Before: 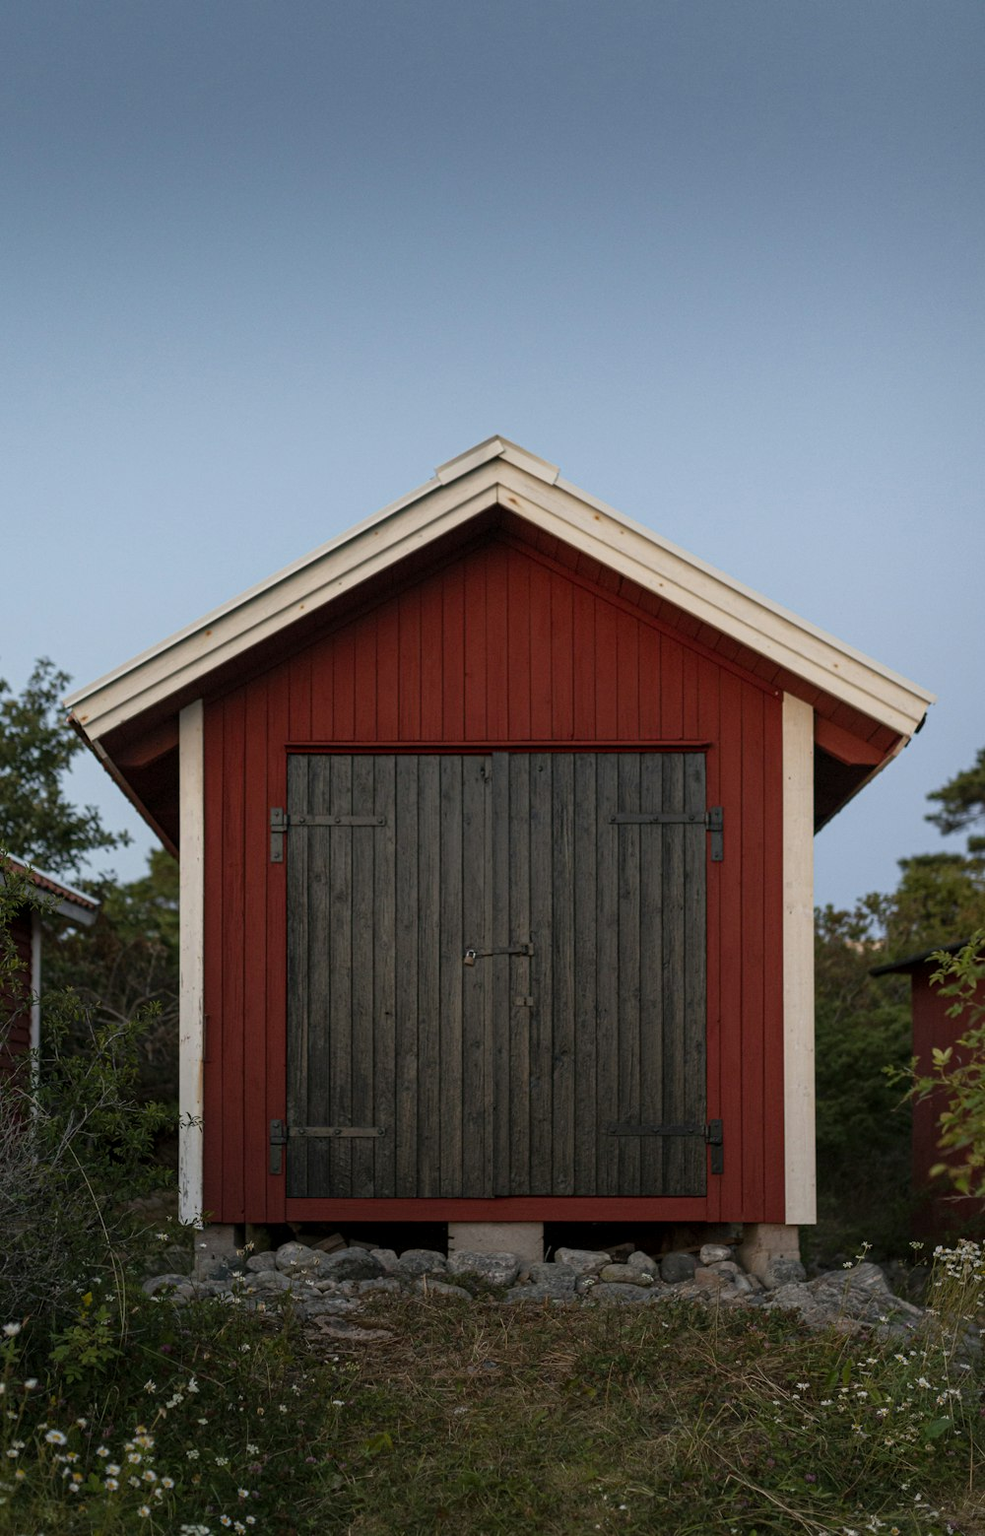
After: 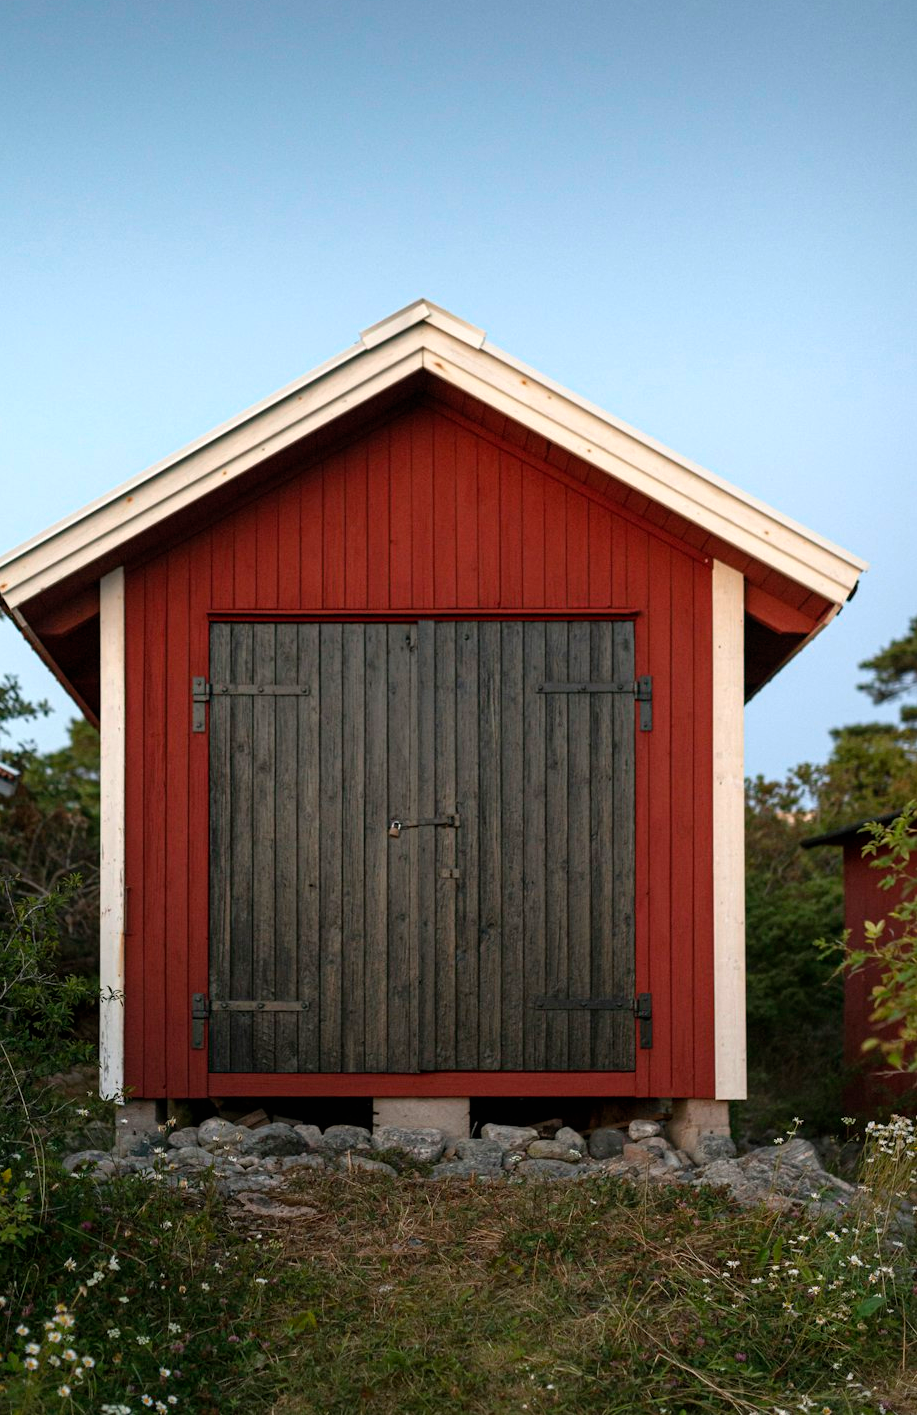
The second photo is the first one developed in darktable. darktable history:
crop and rotate: left 8.251%, top 9.22%
exposure: black level correction 0, exposure 0.698 EV
